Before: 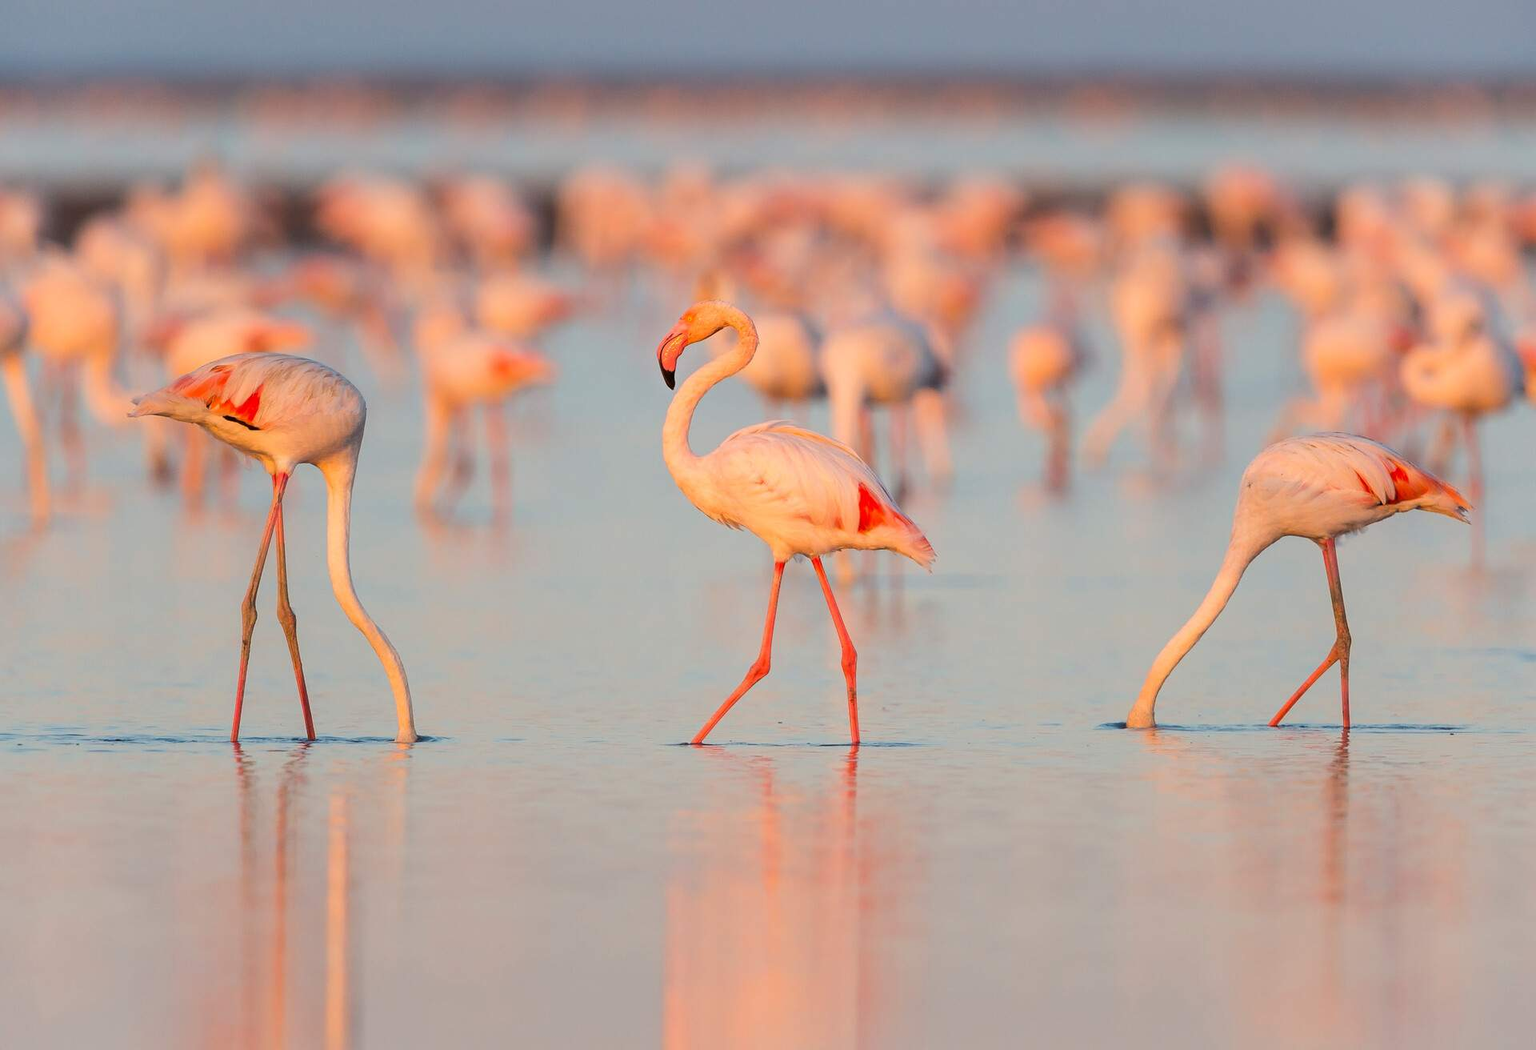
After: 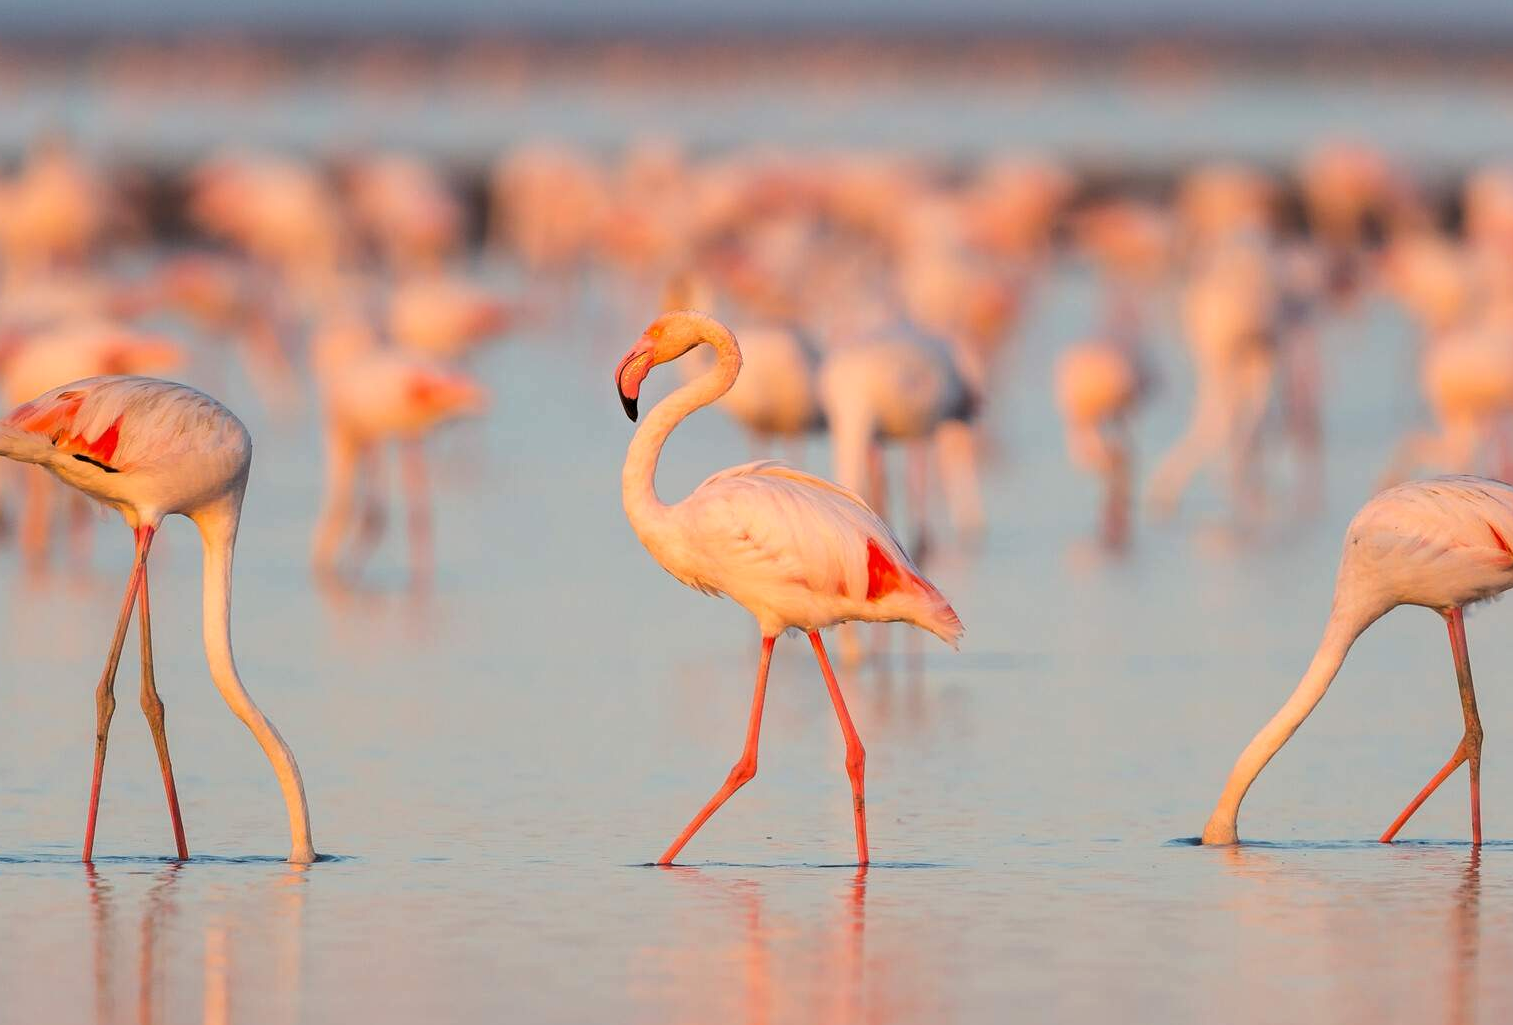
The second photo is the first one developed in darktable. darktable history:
crop and rotate: left 10.77%, top 5.1%, right 10.41%, bottom 16.76%
levels: levels [0.026, 0.507, 0.987]
